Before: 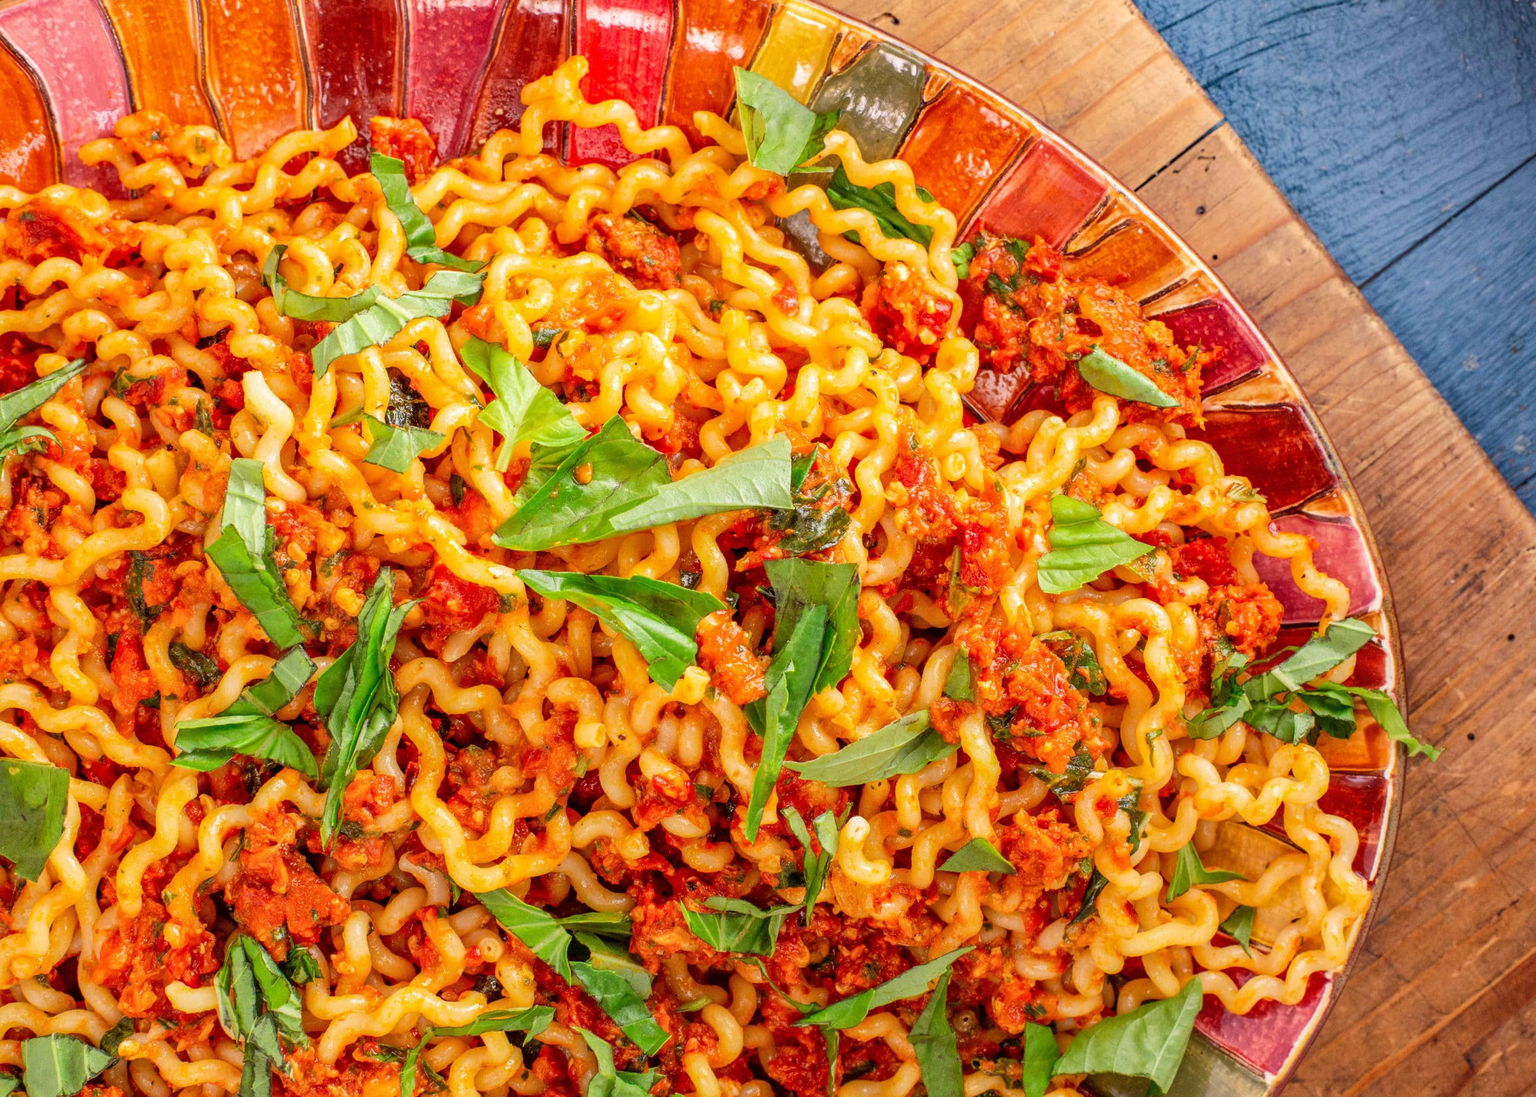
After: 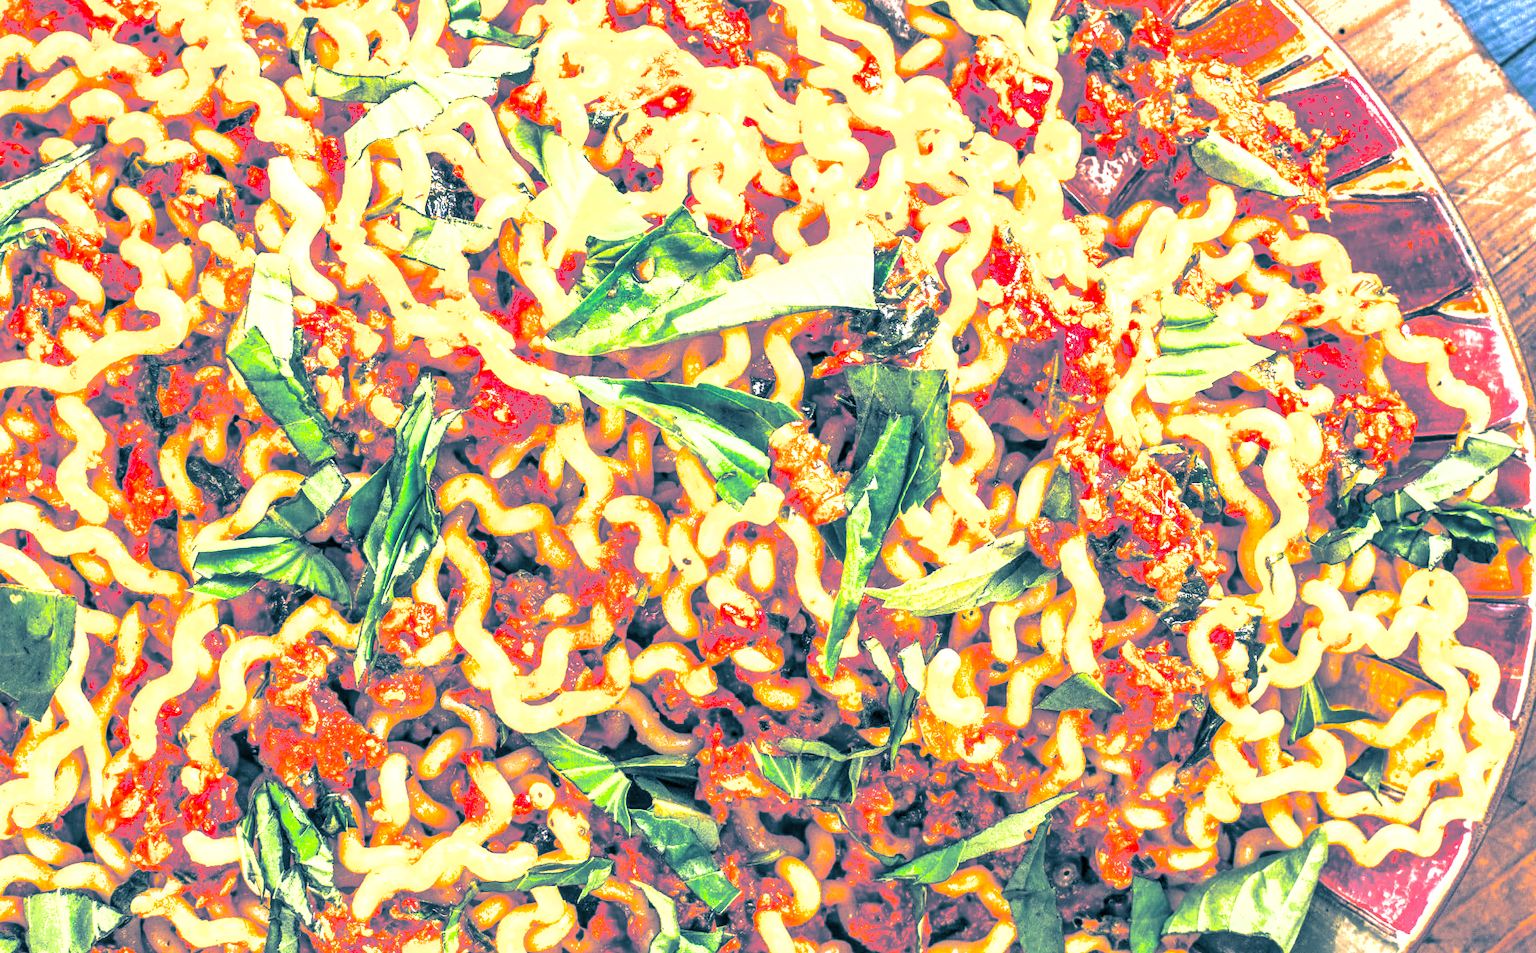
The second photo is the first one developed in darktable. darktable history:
crop: top 20.916%, right 9.437%, bottom 0.316%
exposure: black level correction 0, exposure 1 EV, compensate exposure bias true, compensate highlight preservation false
local contrast: on, module defaults
white balance: red 0.984, blue 1.059
tone equalizer: -8 EV -0.417 EV, -7 EV -0.389 EV, -6 EV -0.333 EV, -5 EV -0.222 EV, -3 EV 0.222 EV, -2 EV 0.333 EV, -1 EV 0.389 EV, +0 EV 0.417 EV, edges refinement/feathering 500, mask exposure compensation -1.57 EV, preserve details no
shadows and highlights: on, module defaults
split-toning: shadows › hue 212.4°, balance -70
